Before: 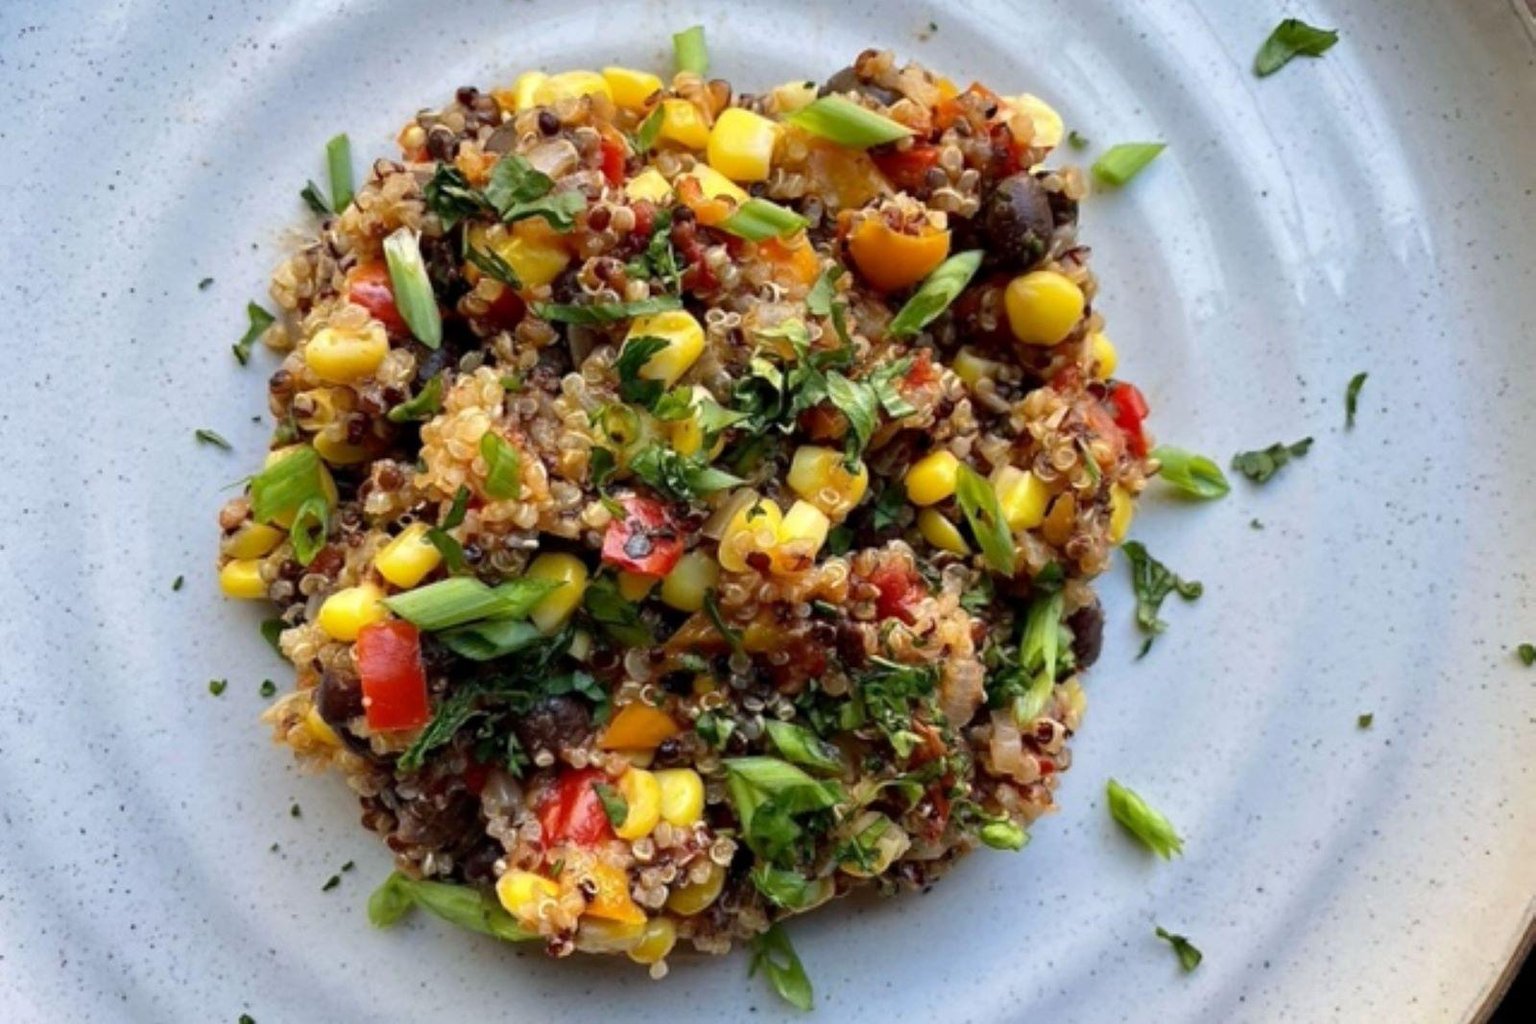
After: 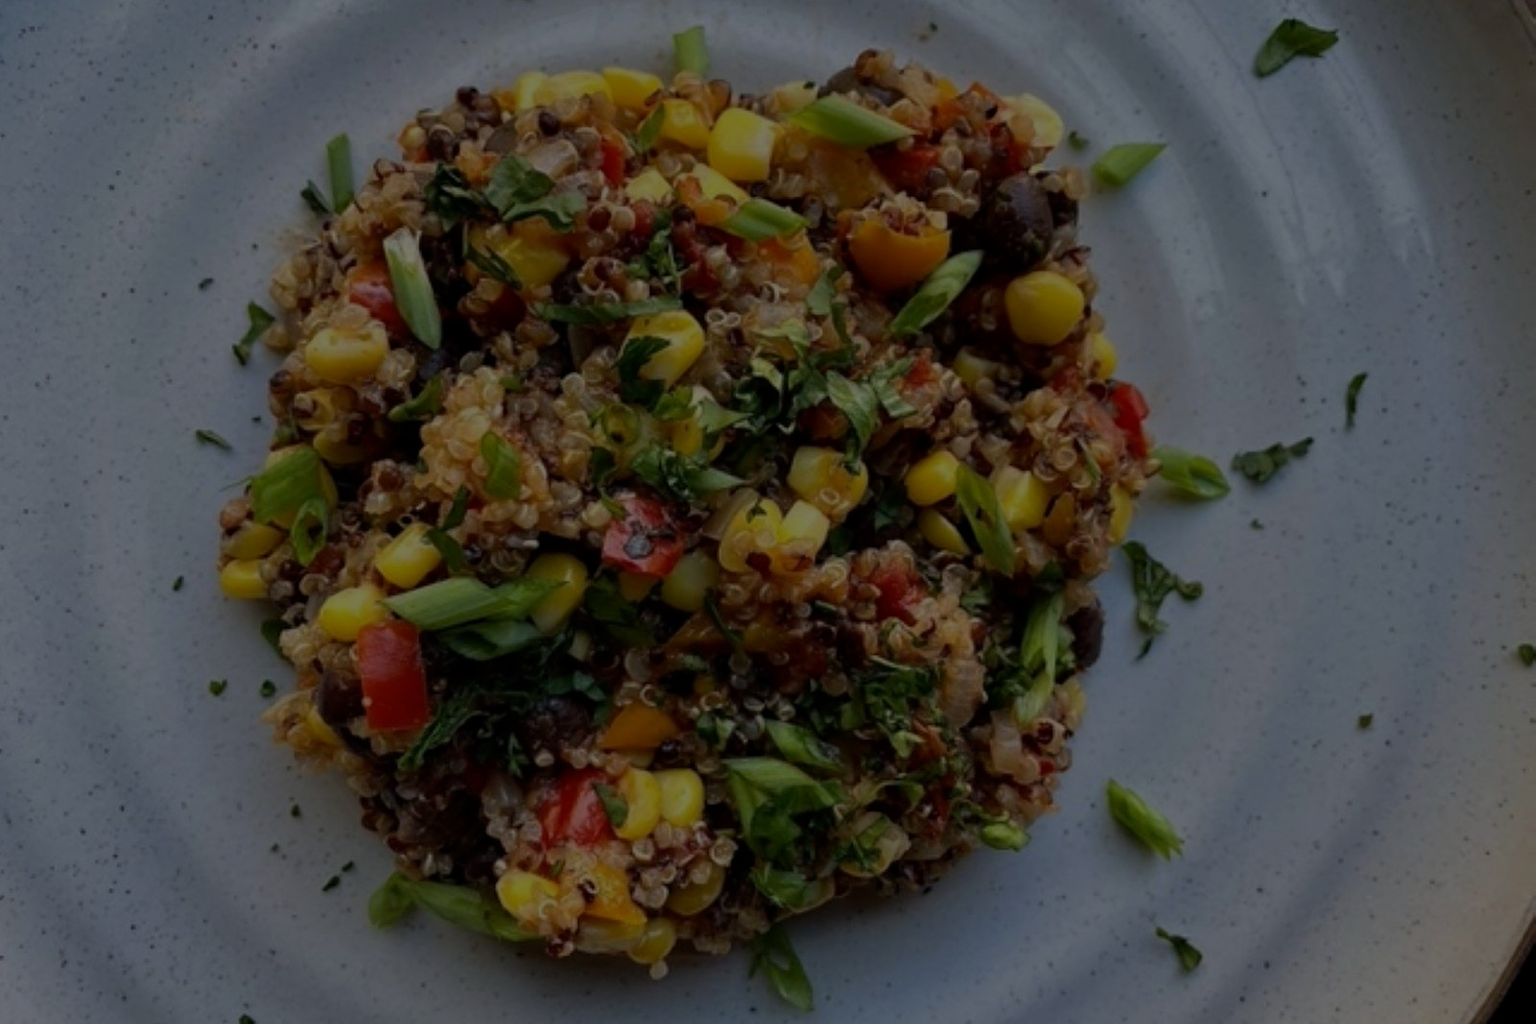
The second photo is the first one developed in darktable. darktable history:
exposure: exposure -2.372 EV, compensate highlight preservation false
